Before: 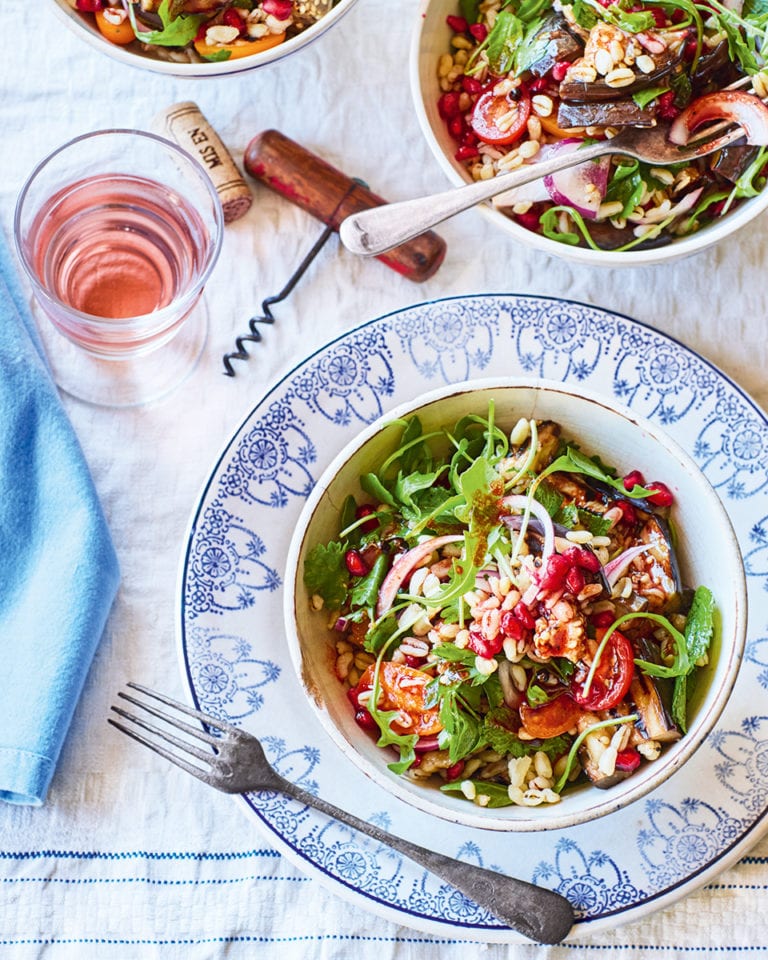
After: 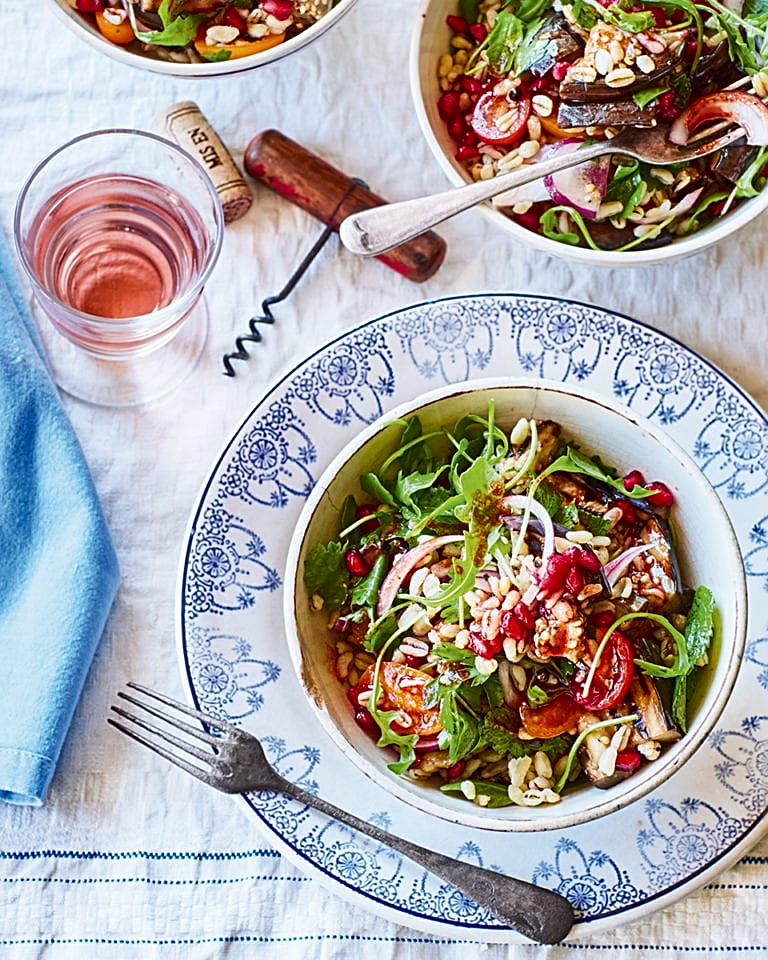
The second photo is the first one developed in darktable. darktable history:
contrast brightness saturation: brightness -0.098
sharpen: amount 0.581
